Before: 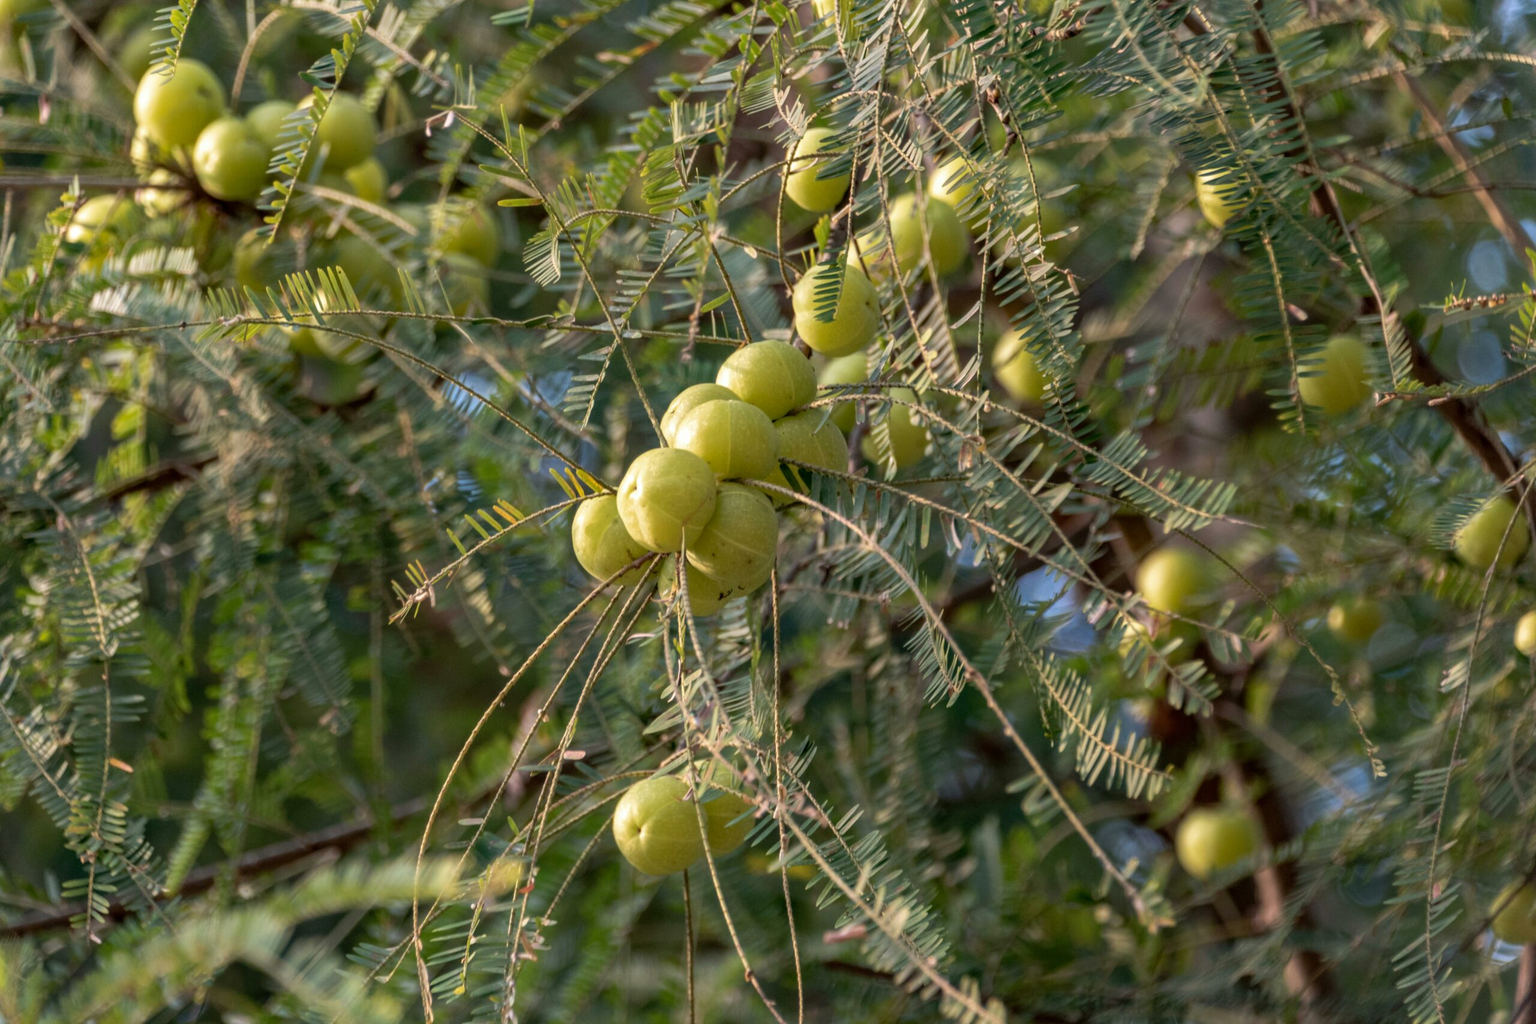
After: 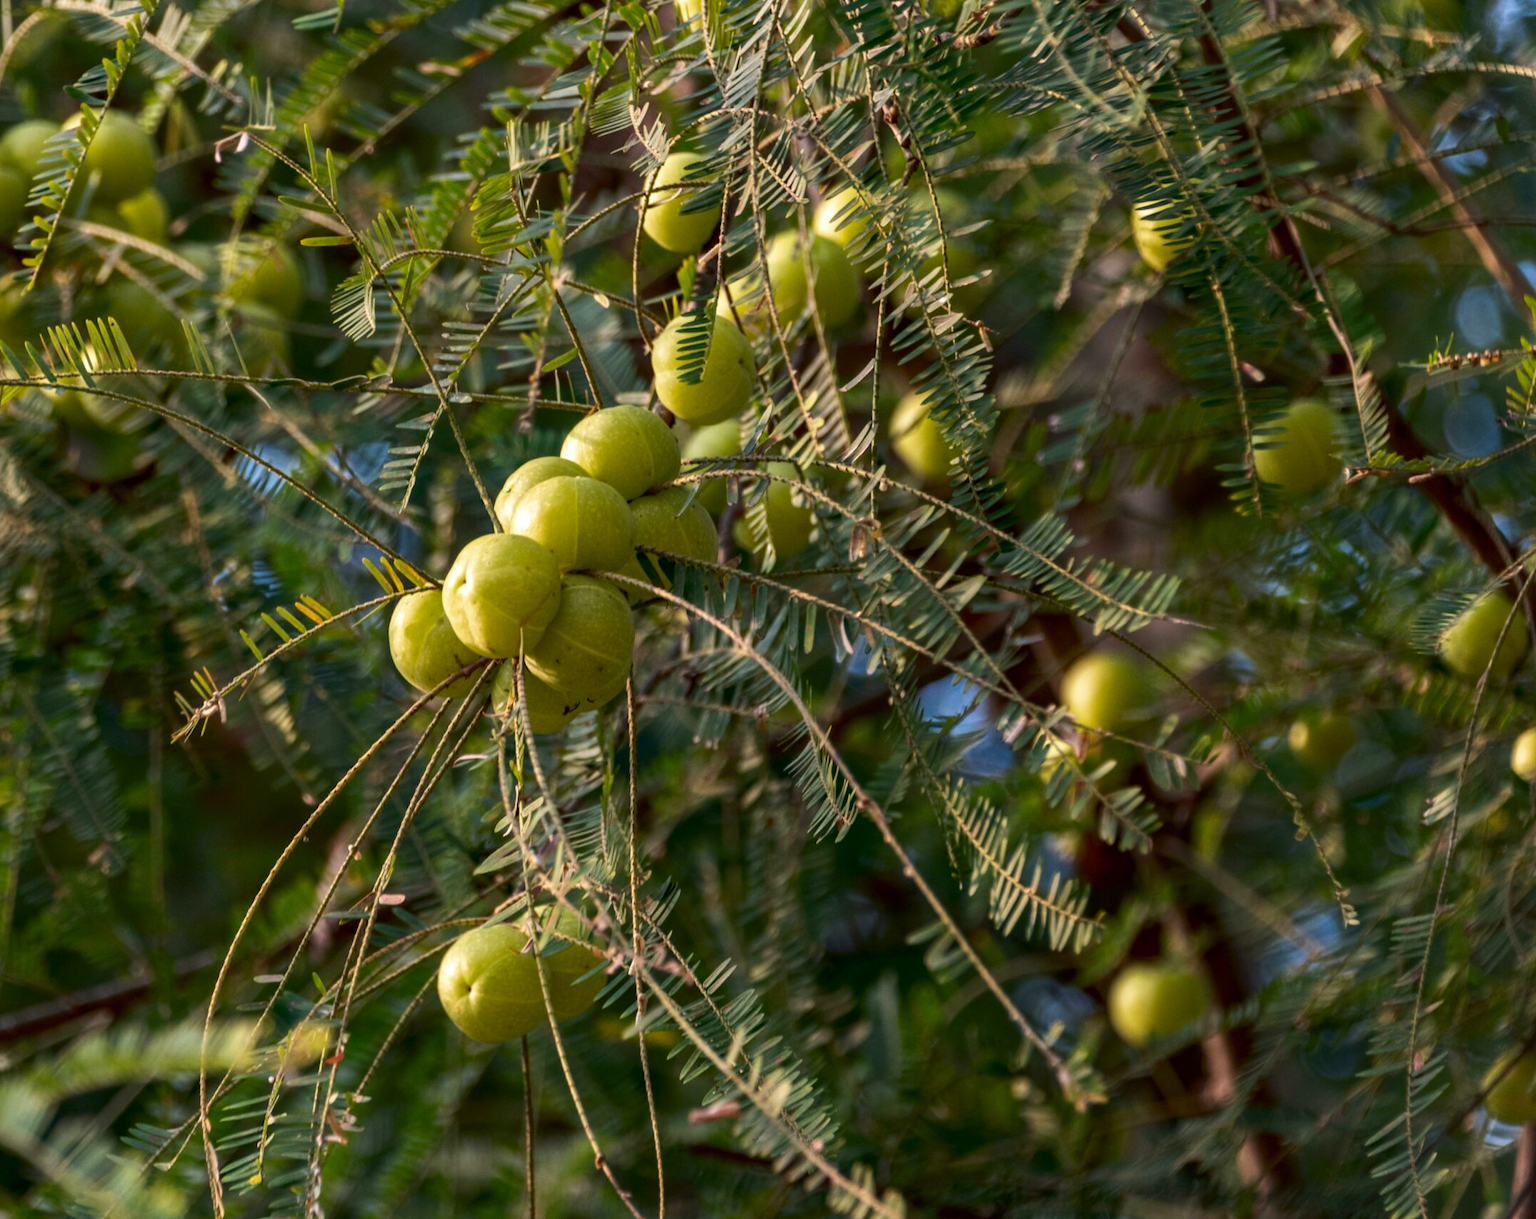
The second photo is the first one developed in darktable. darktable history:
crop: left 15.996%
contrast brightness saturation: contrast 0.118, brightness -0.119, saturation 0.195
